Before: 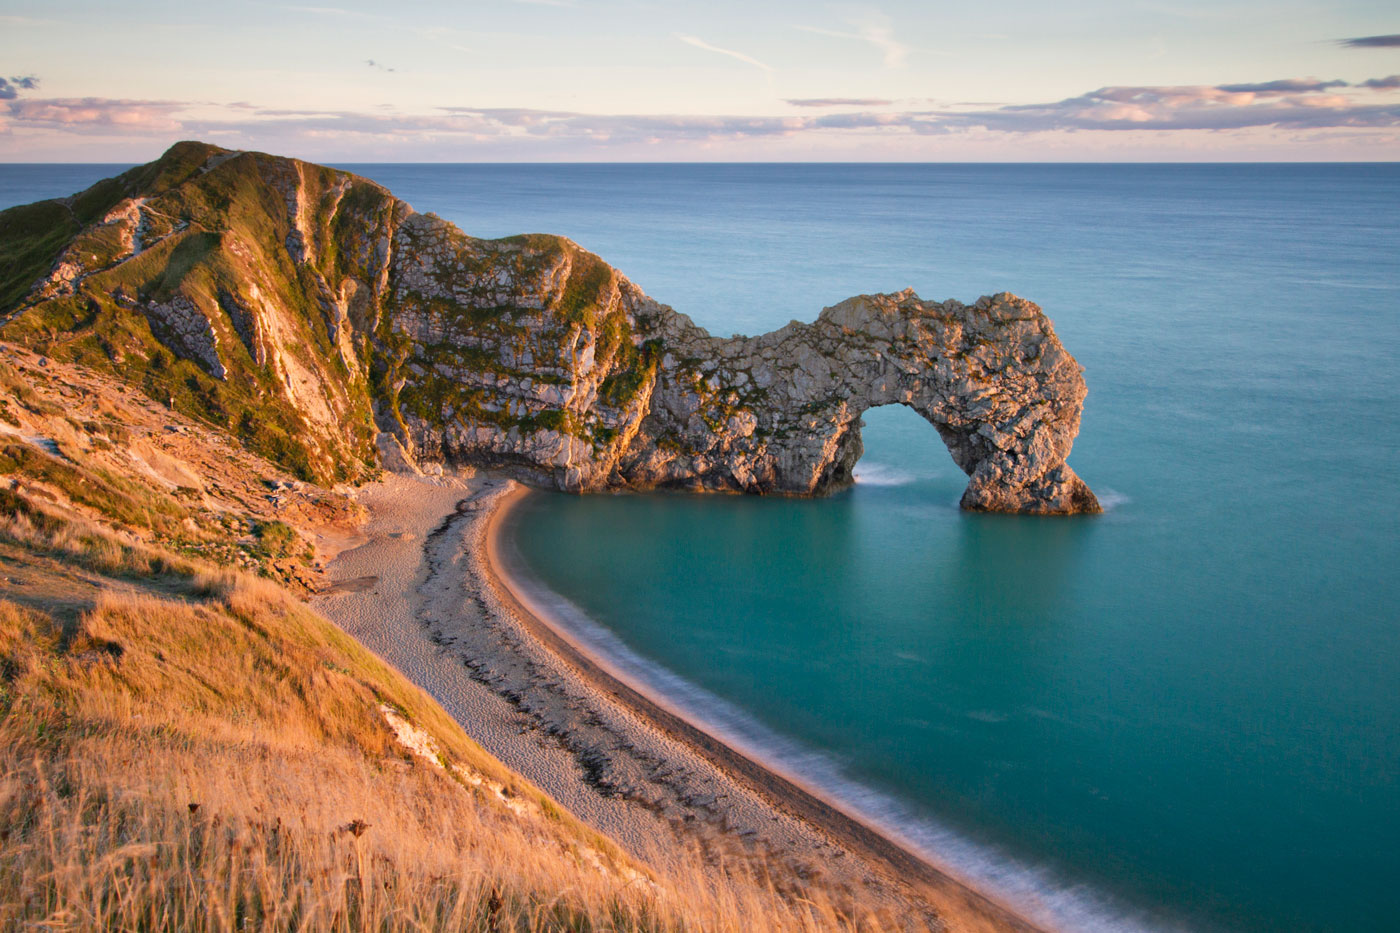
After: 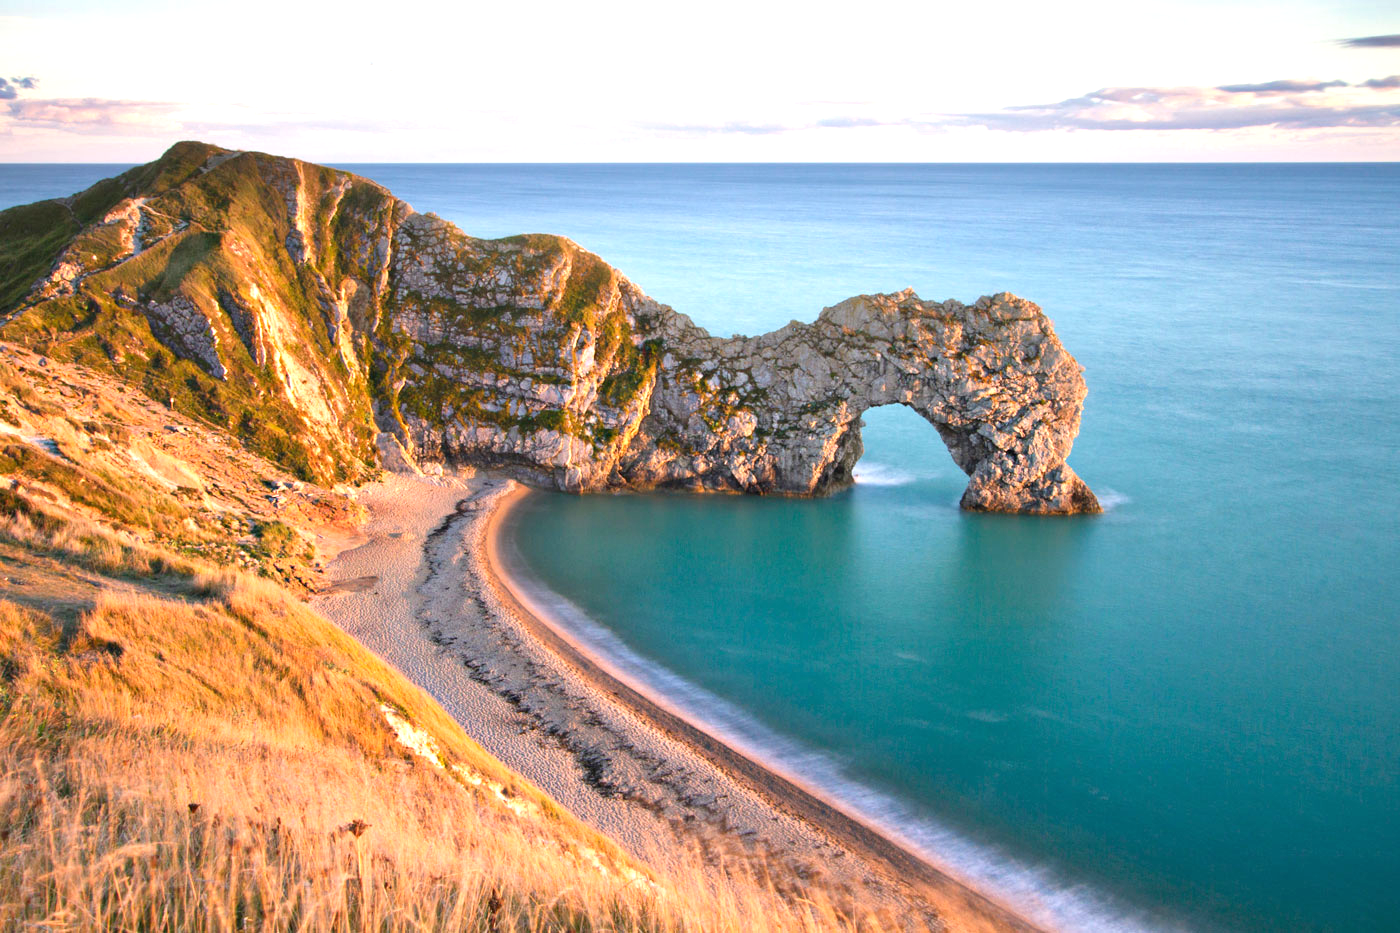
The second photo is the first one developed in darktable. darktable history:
exposure: black level correction 0, exposure 0.898 EV, compensate exposure bias true, compensate highlight preservation false
sharpen: radius 2.873, amount 0.859, threshold 47.408
